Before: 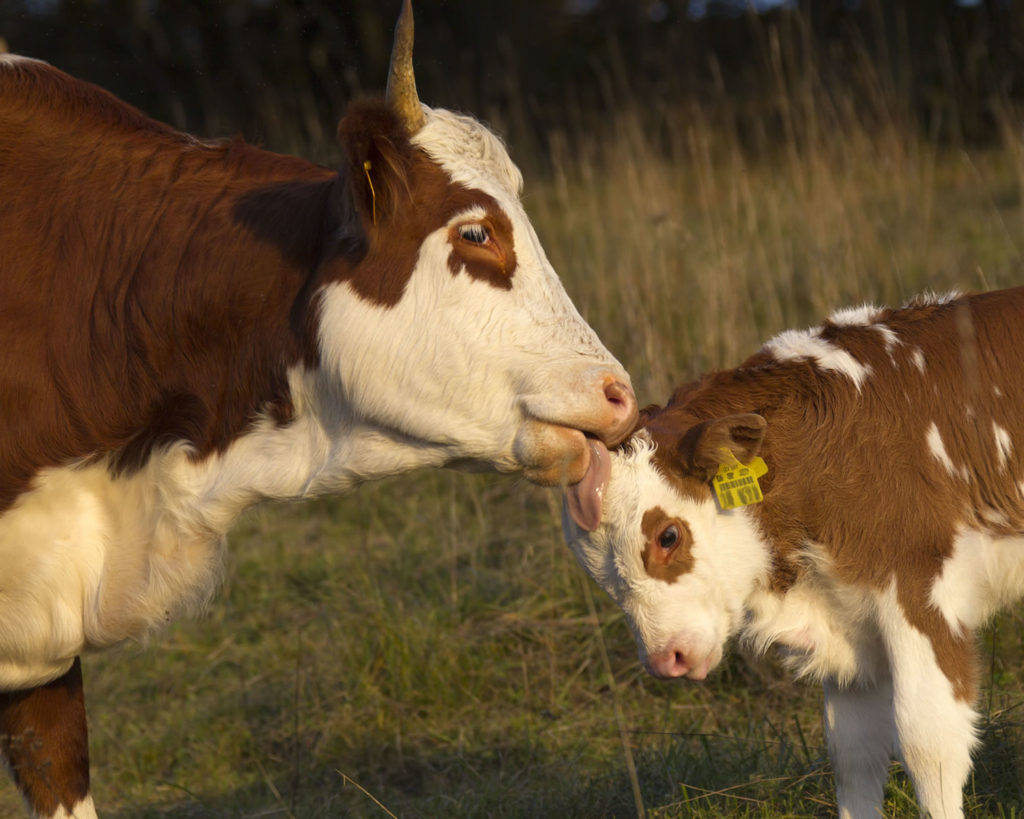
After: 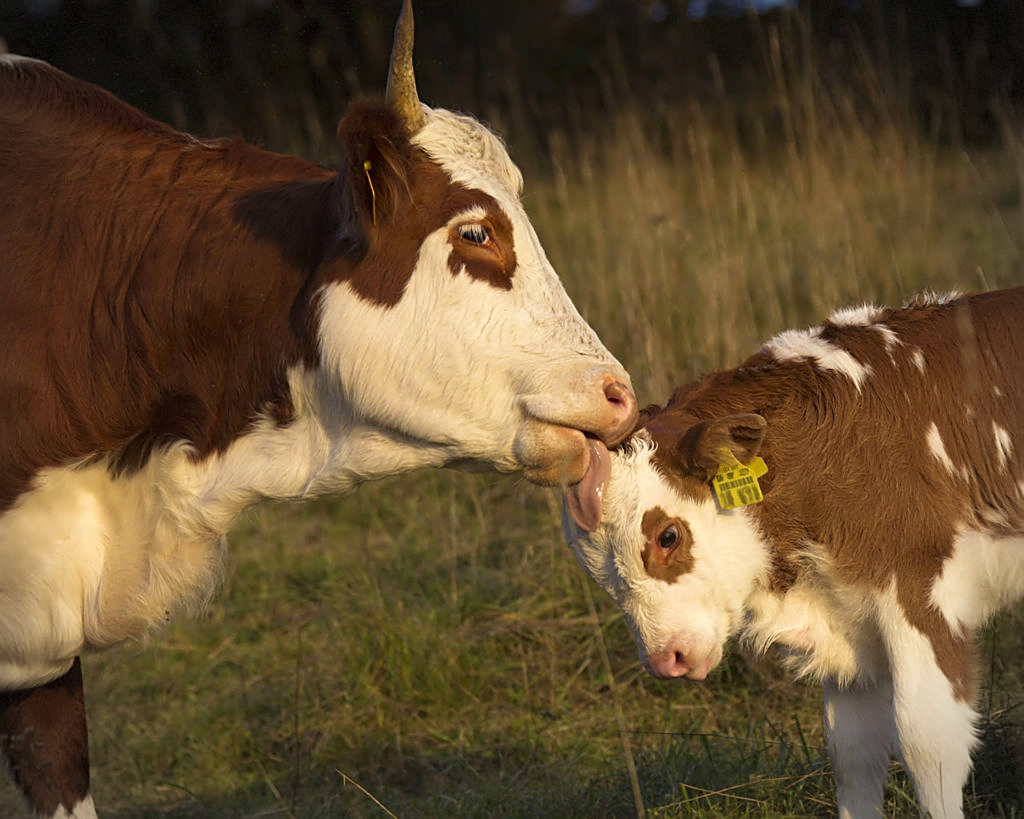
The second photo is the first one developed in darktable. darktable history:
sharpen: on, module defaults
vignetting: dithering 8-bit output
velvia: on, module defaults
